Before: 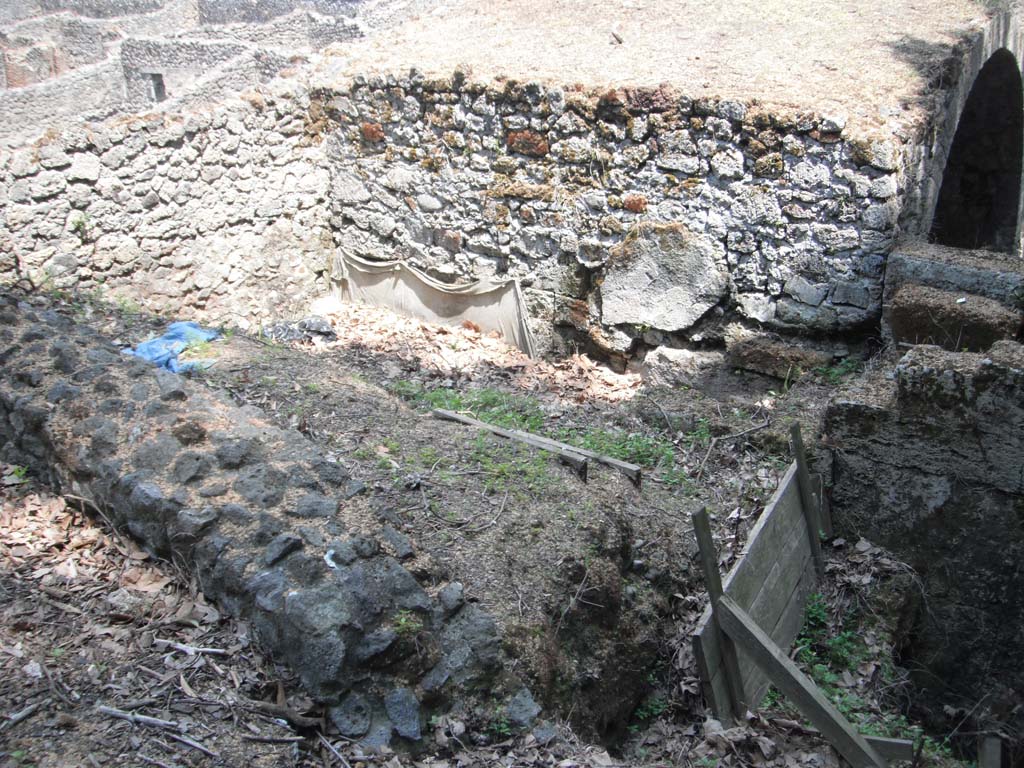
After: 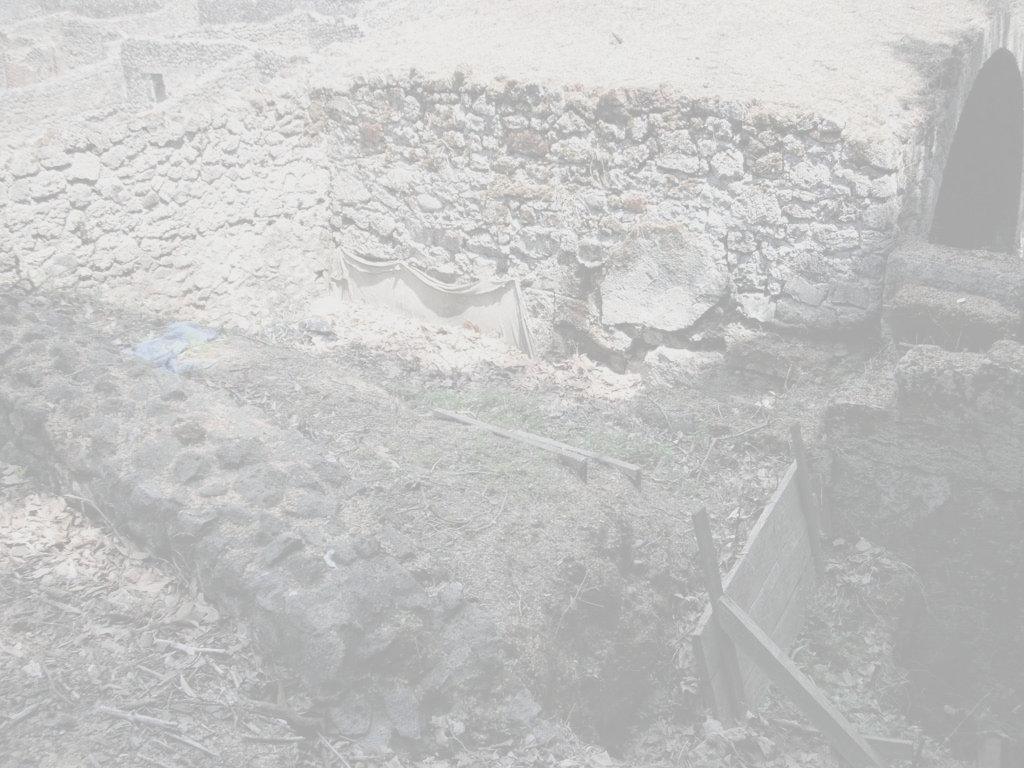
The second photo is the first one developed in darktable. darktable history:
exposure: black level correction -0.086, compensate highlight preservation false
contrast brightness saturation: contrast -0.333, brightness 0.744, saturation -0.764
